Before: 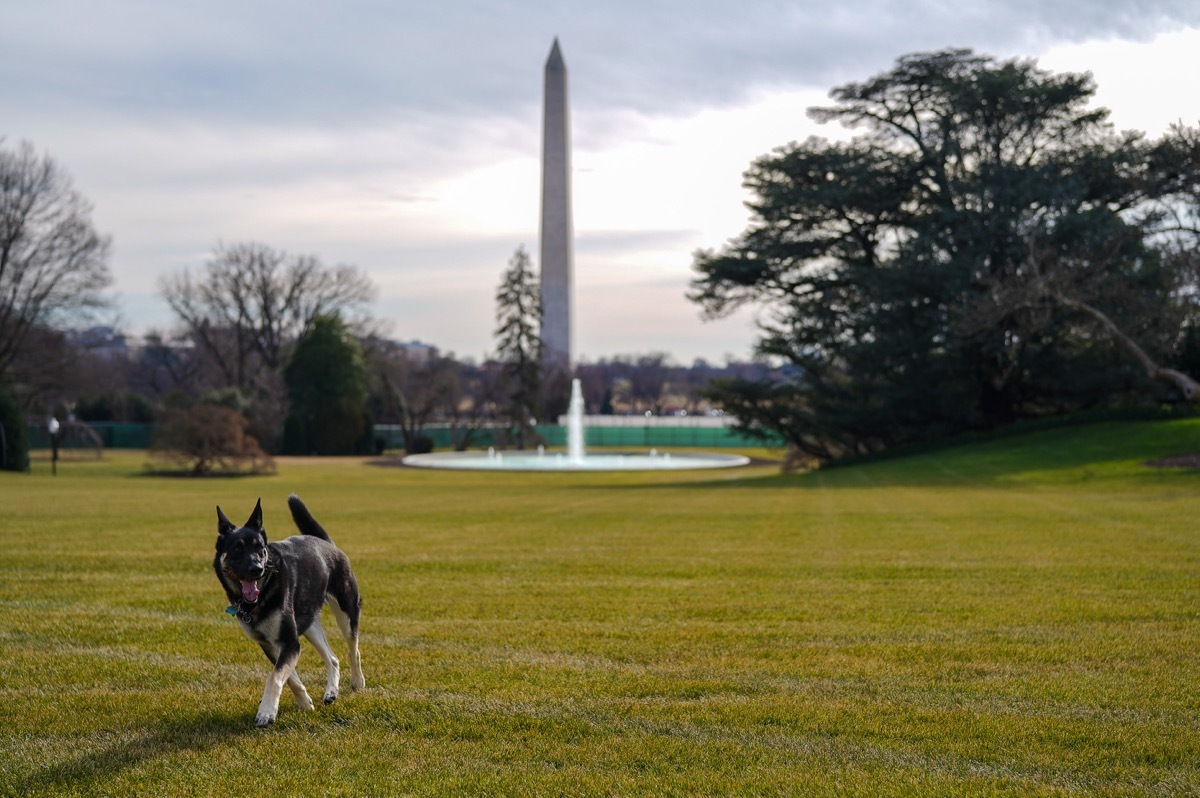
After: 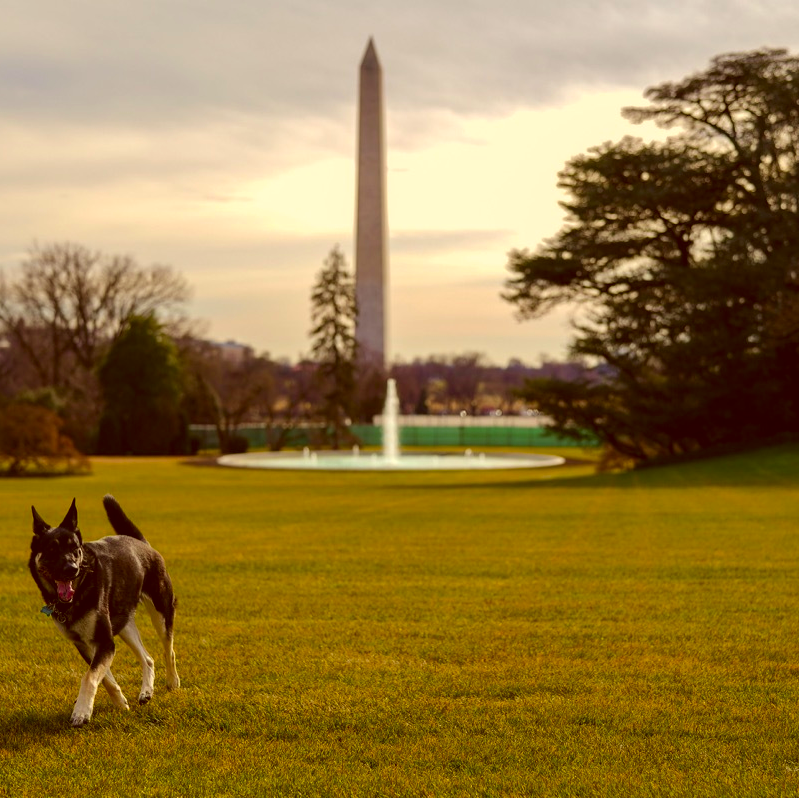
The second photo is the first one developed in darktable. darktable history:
contrast brightness saturation: brightness -0.02, saturation 0.35
exposure: compensate highlight preservation false
color correction: highlights a* 1.12, highlights b* 24.26, shadows a* 15.58, shadows b* 24.26
crop: left 15.419%, right 17.914%
